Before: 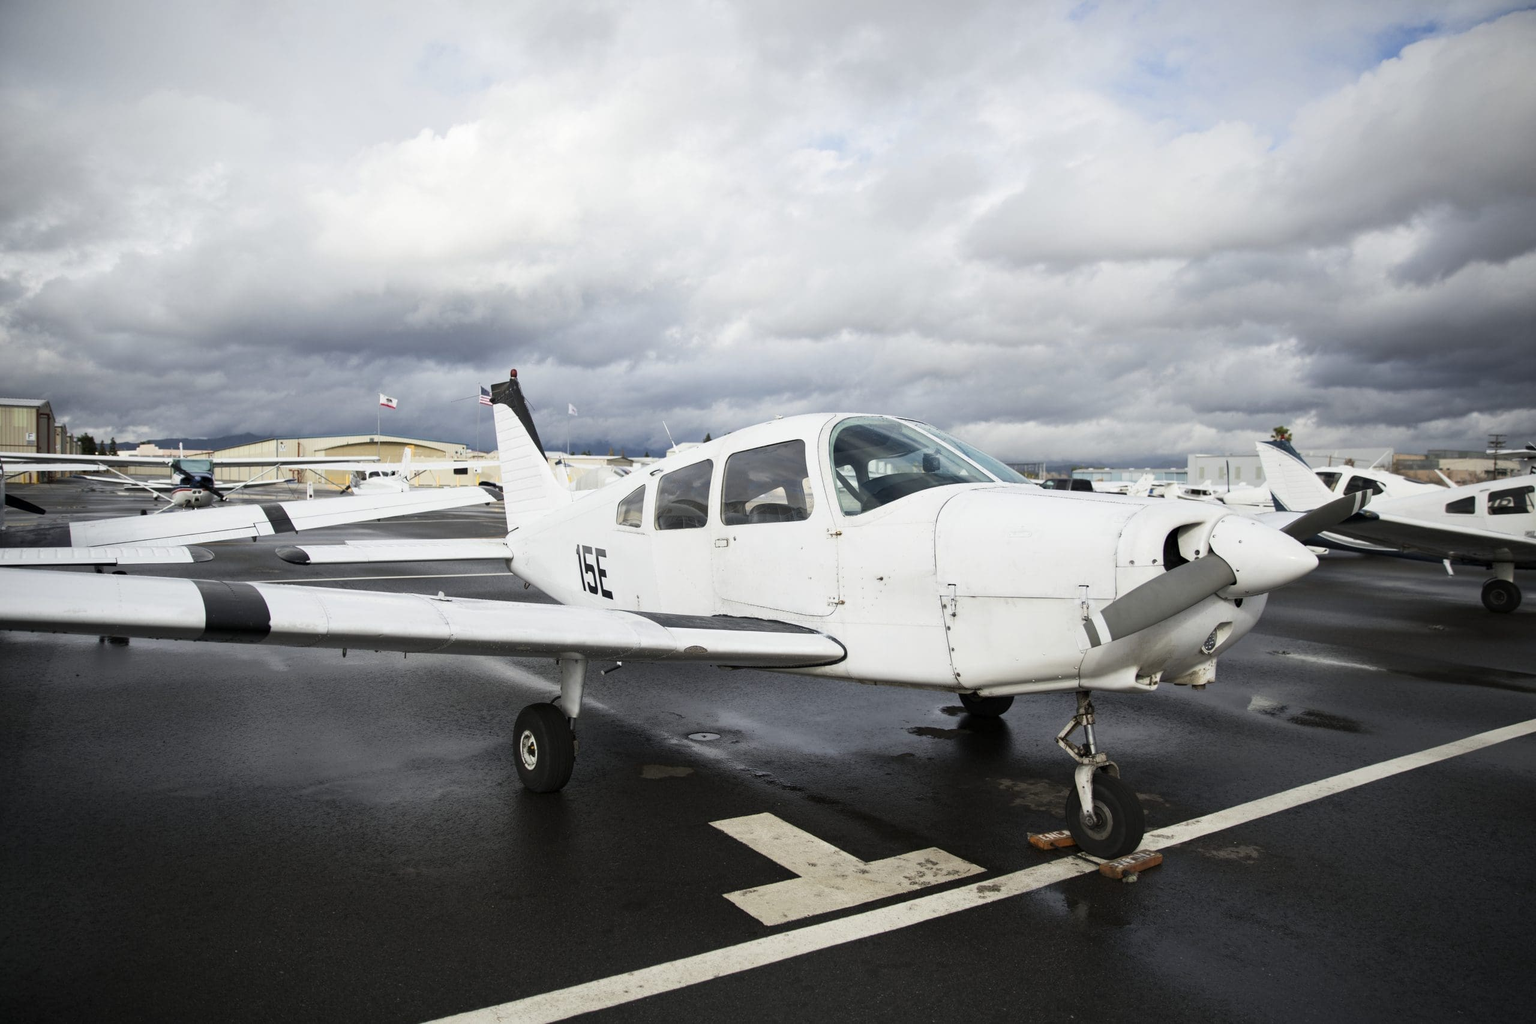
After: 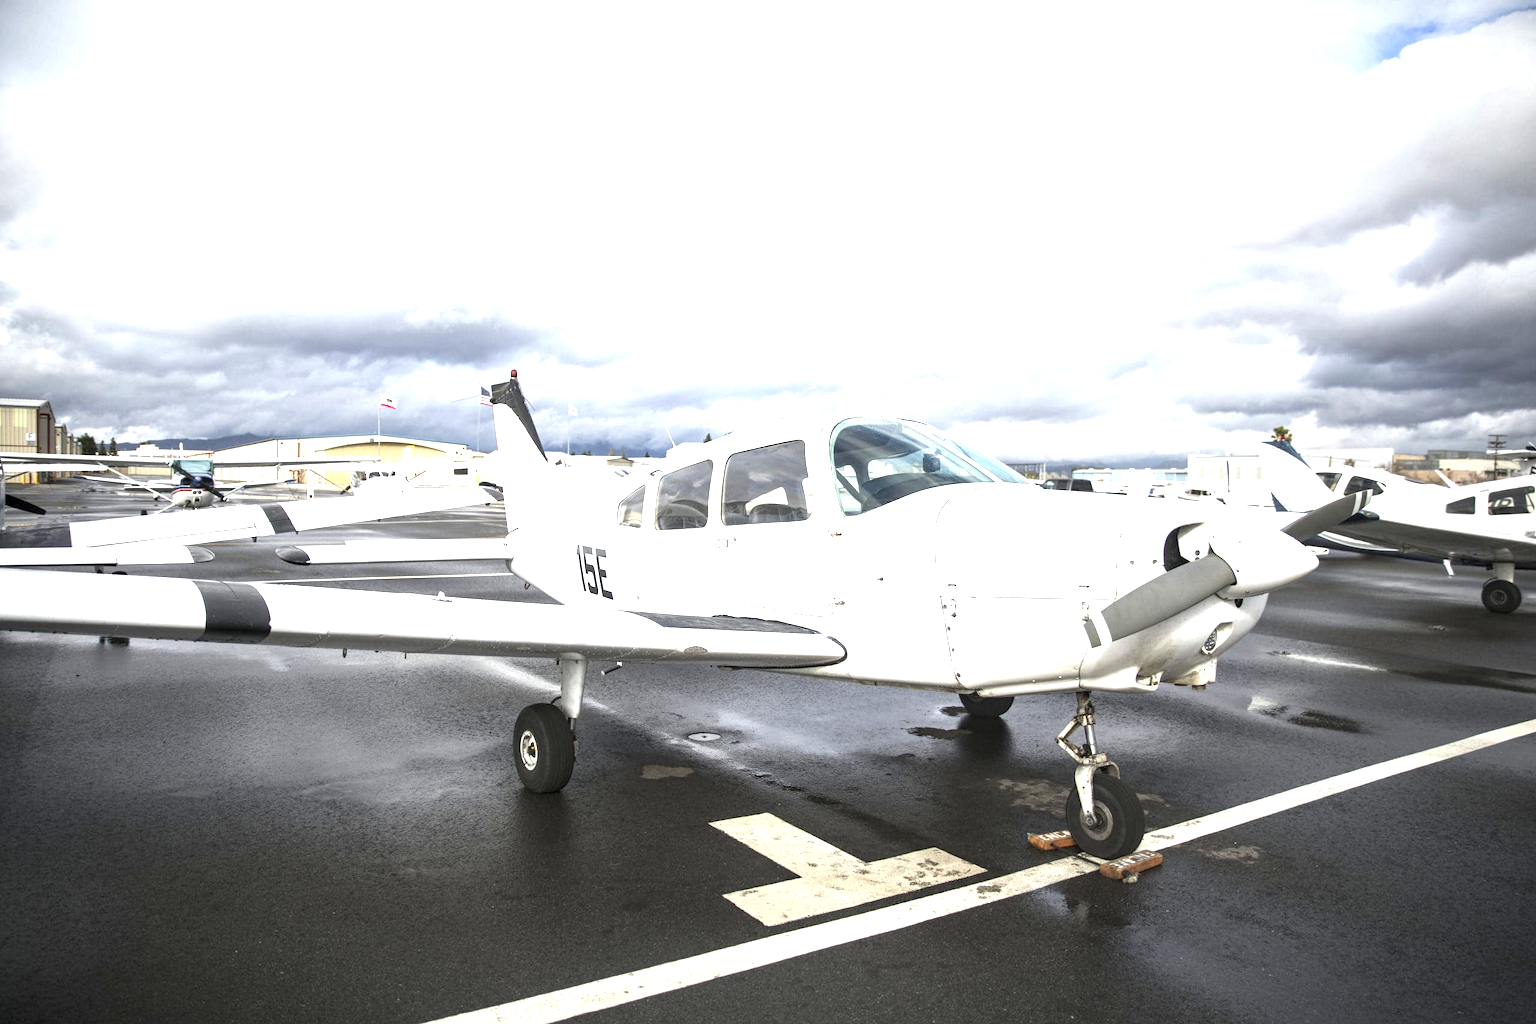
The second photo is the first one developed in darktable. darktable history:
exposure: black level correction 0, exposure 1.3 EV, compensate highlight preservation false
local contrast: on, module defaults
